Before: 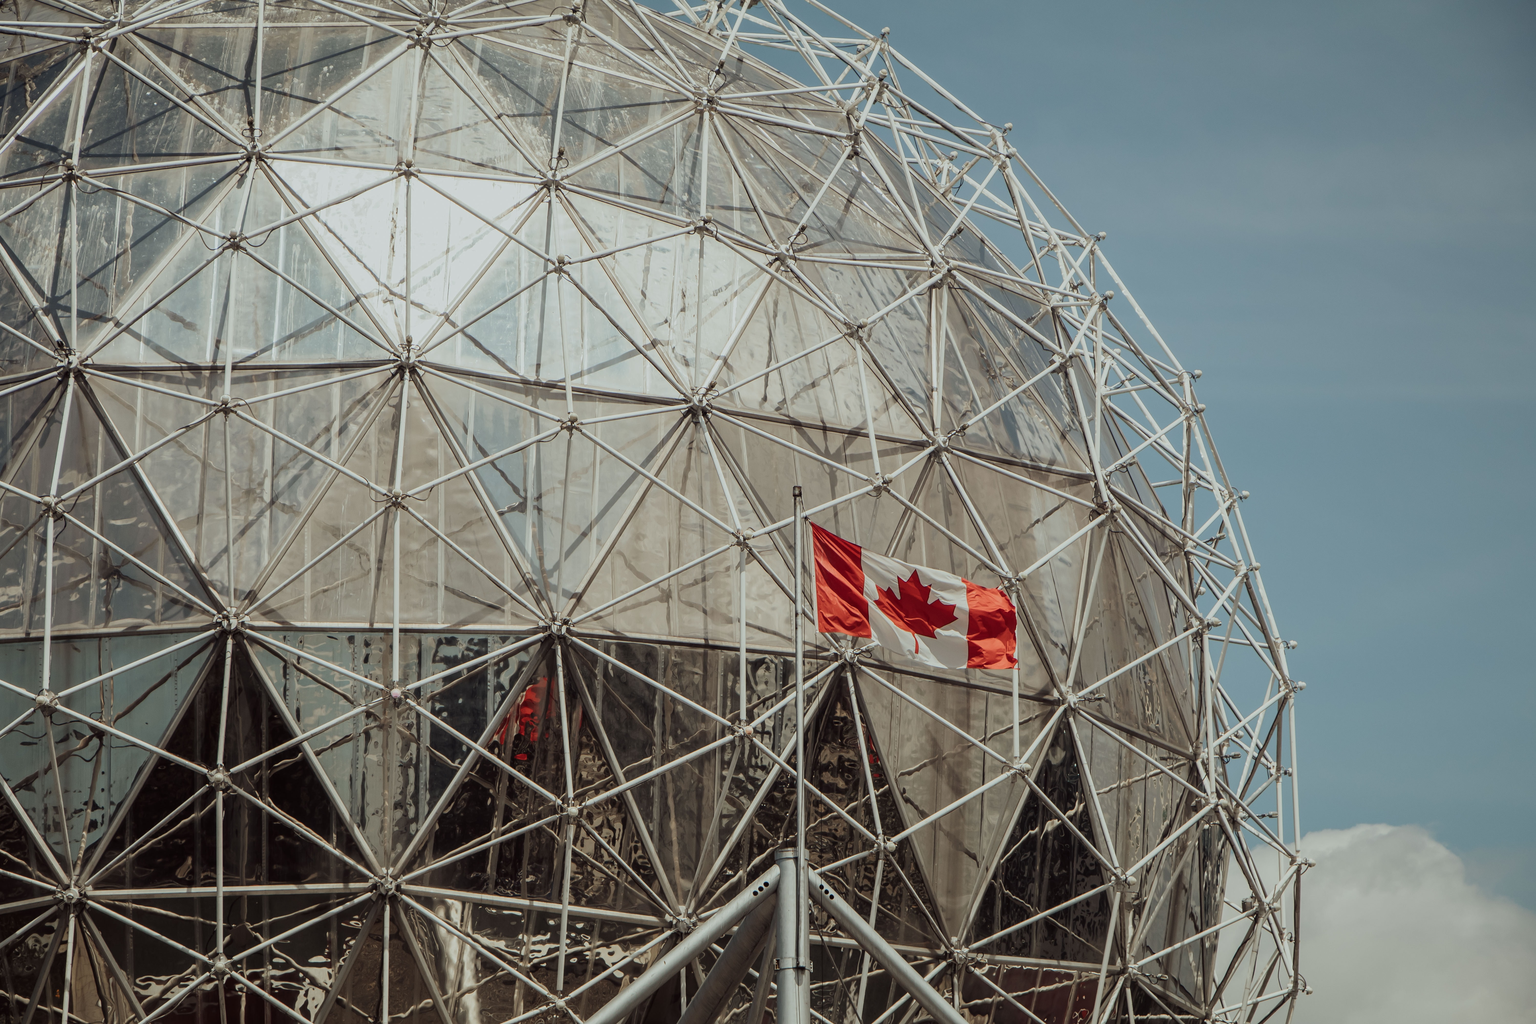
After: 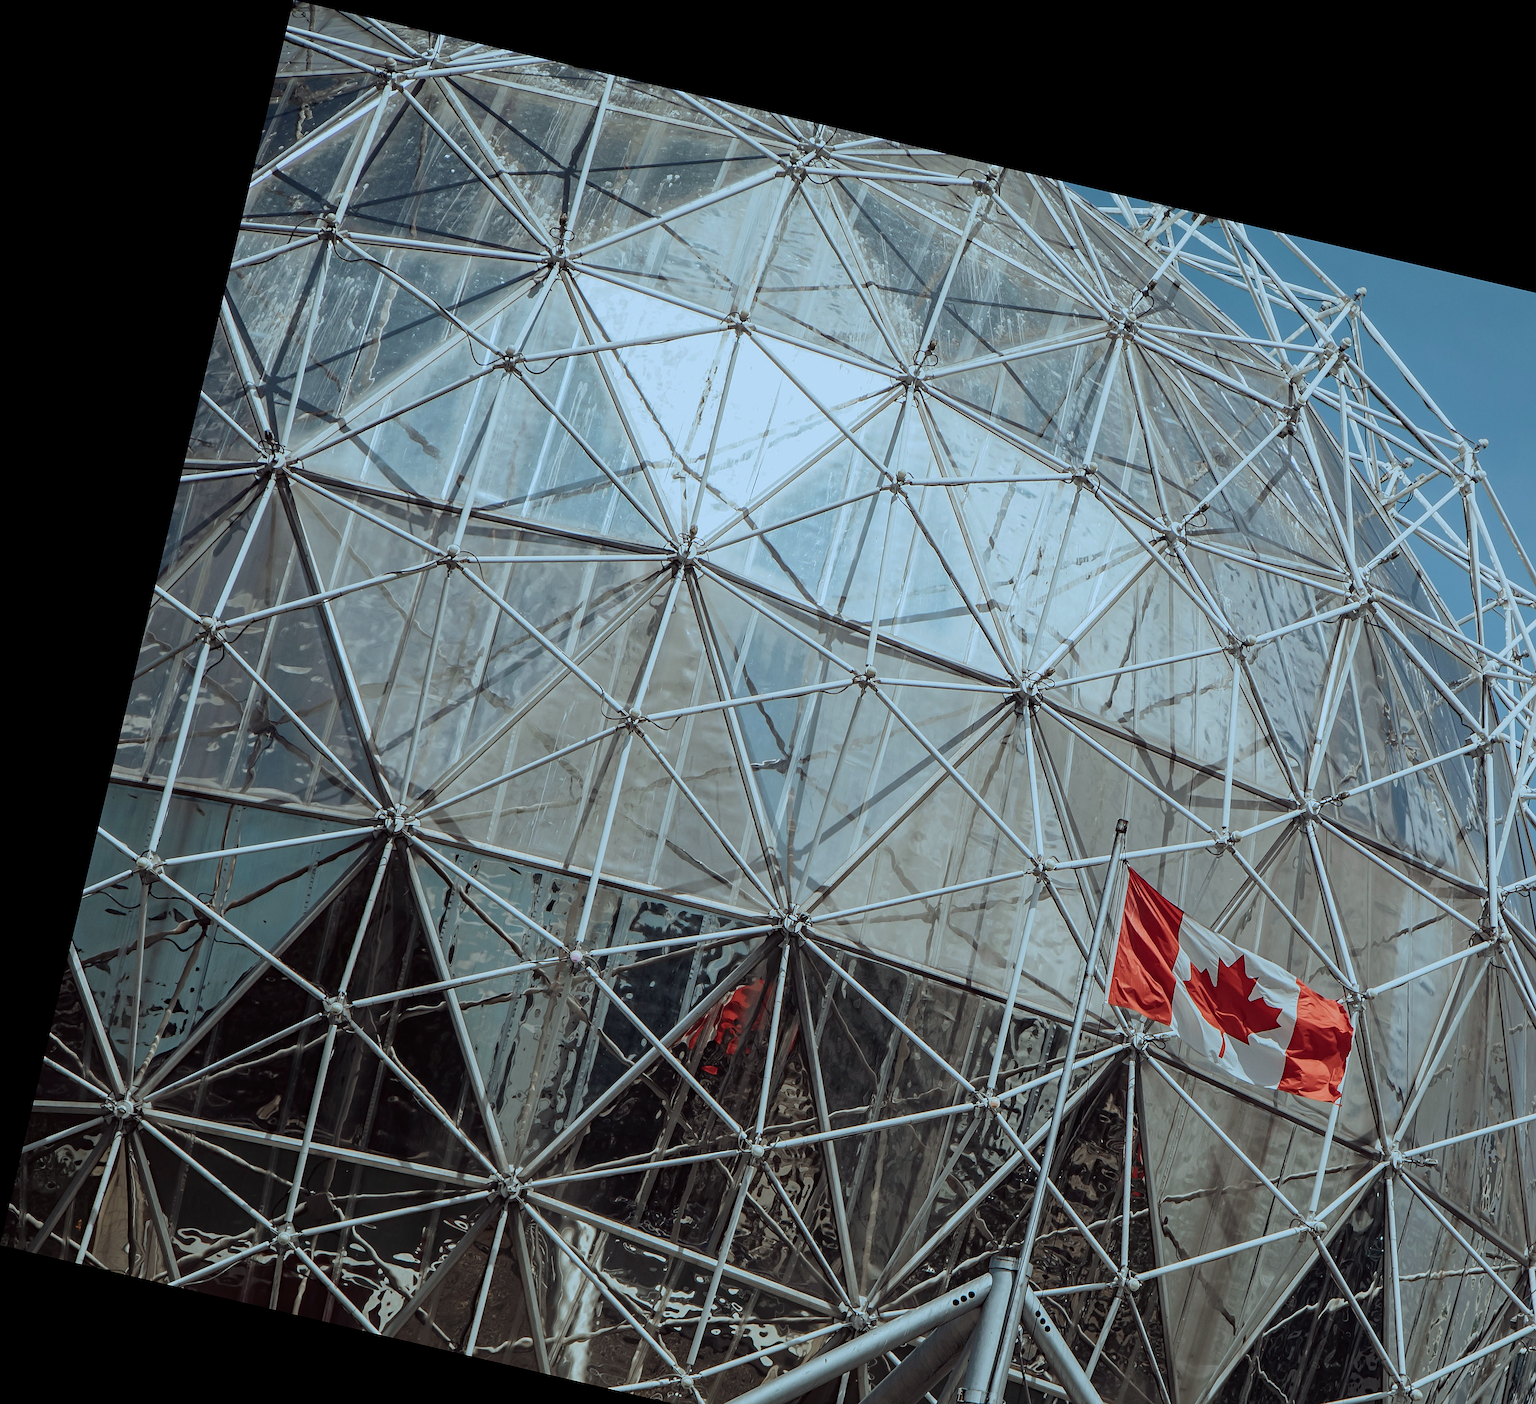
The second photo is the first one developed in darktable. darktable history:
crop: right 28.885%, bottom 16.626%
sharpen: on, module defaults
rotate and perspective: rotation 13.27°, automatic cropping off
haze removal: compatibility mode true, adaptive false
color calibration: illuminant as shot in camera, x 0.383, y 0.38, temperature 3949.15 K, gamut compression 1.66
